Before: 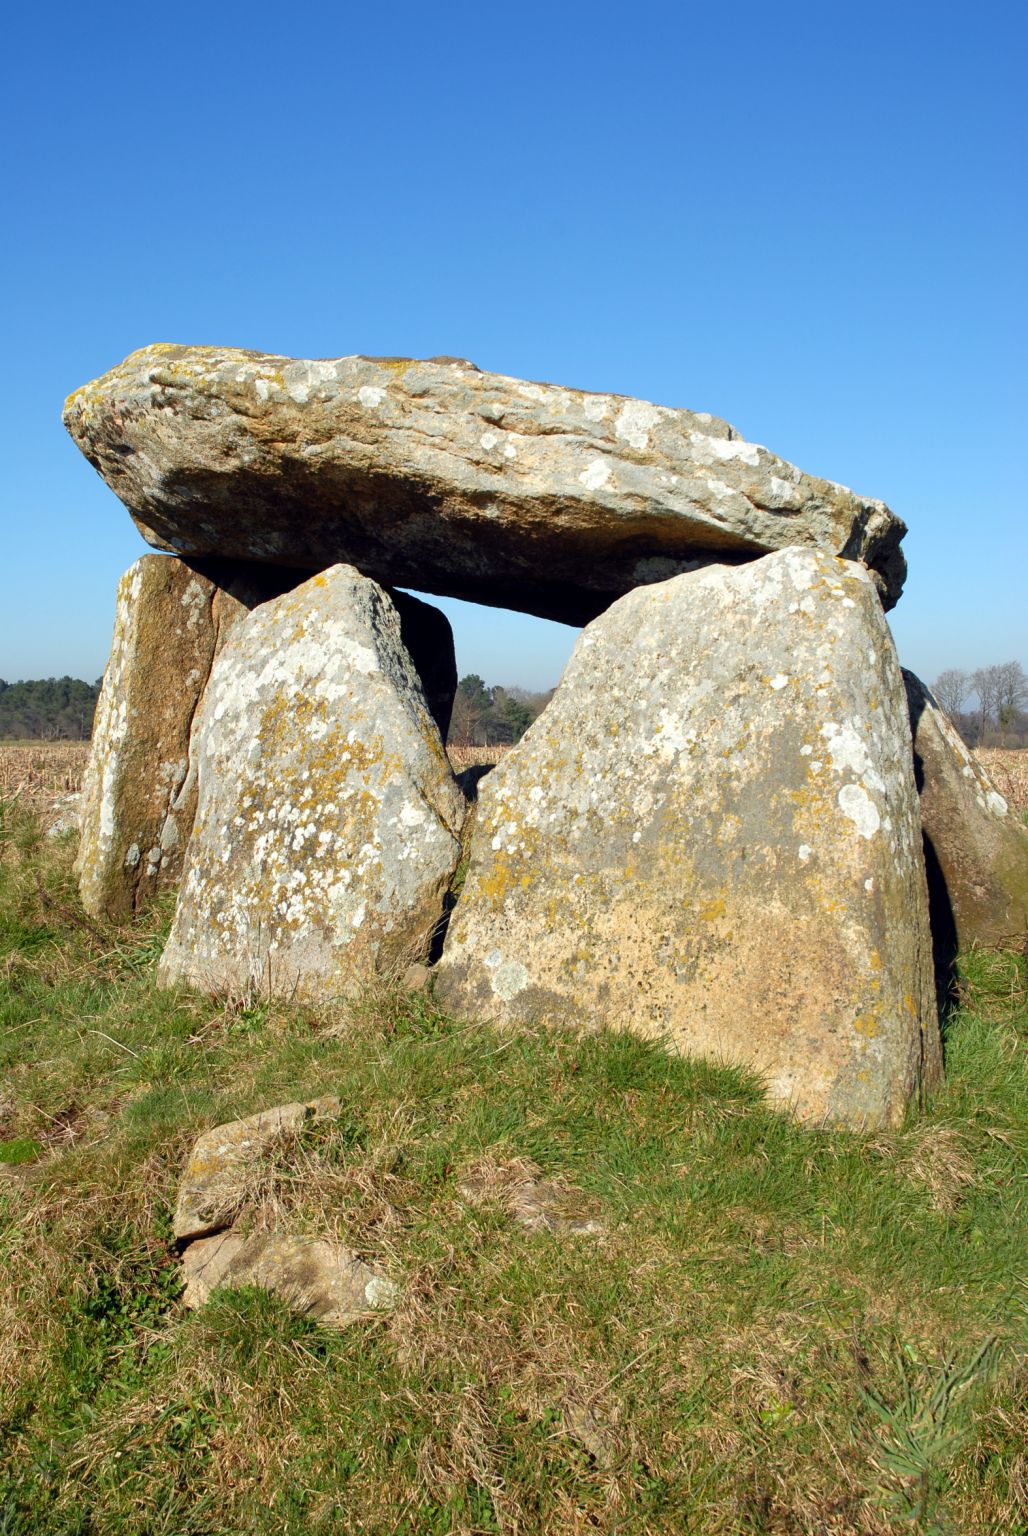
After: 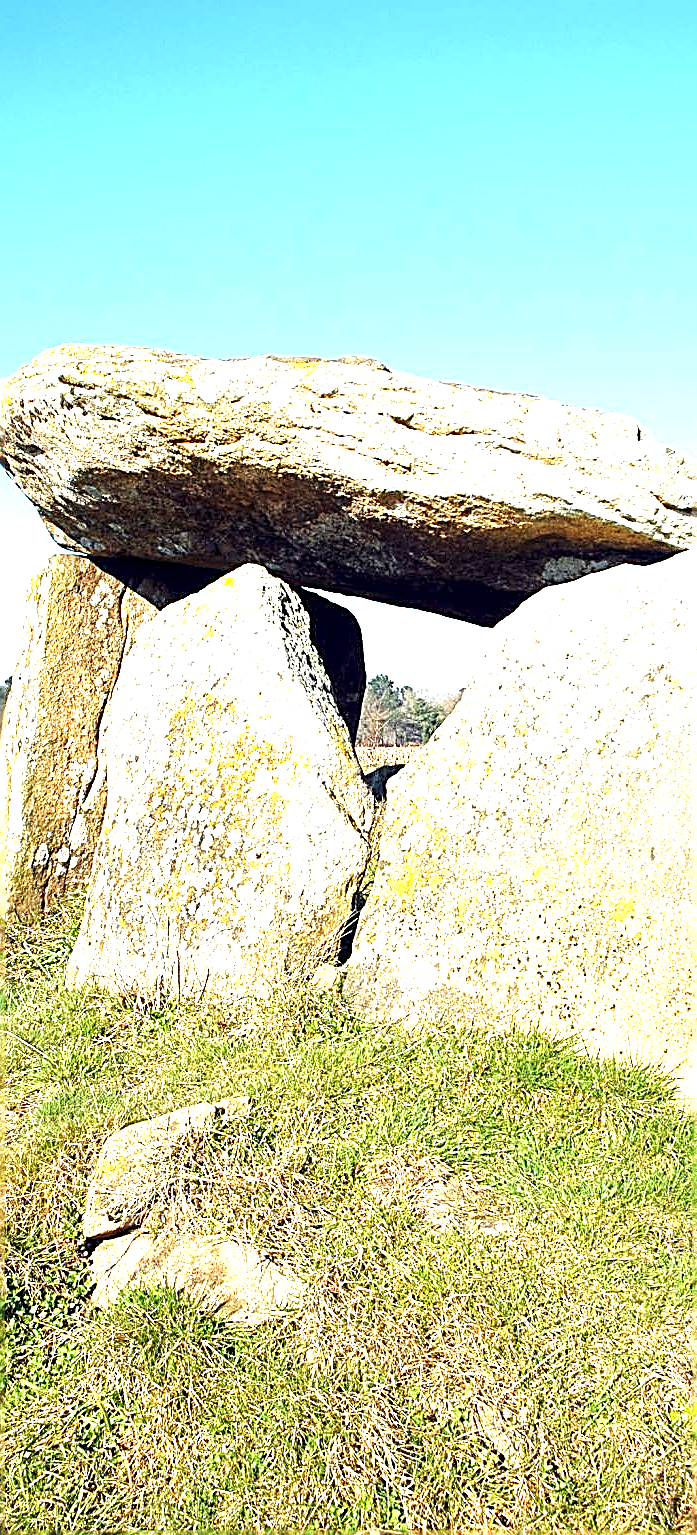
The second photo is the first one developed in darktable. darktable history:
local contrast: highlights 100%, shadows 101%, detail 119%, midtone range 0.2
crop and rotate: left 8.884%, right 23.314%
sharpen: amount 1.994
exposure: black level correction 0, exposure 2.372 EV, compensate exposure bias true, compensate highlight preservation false
